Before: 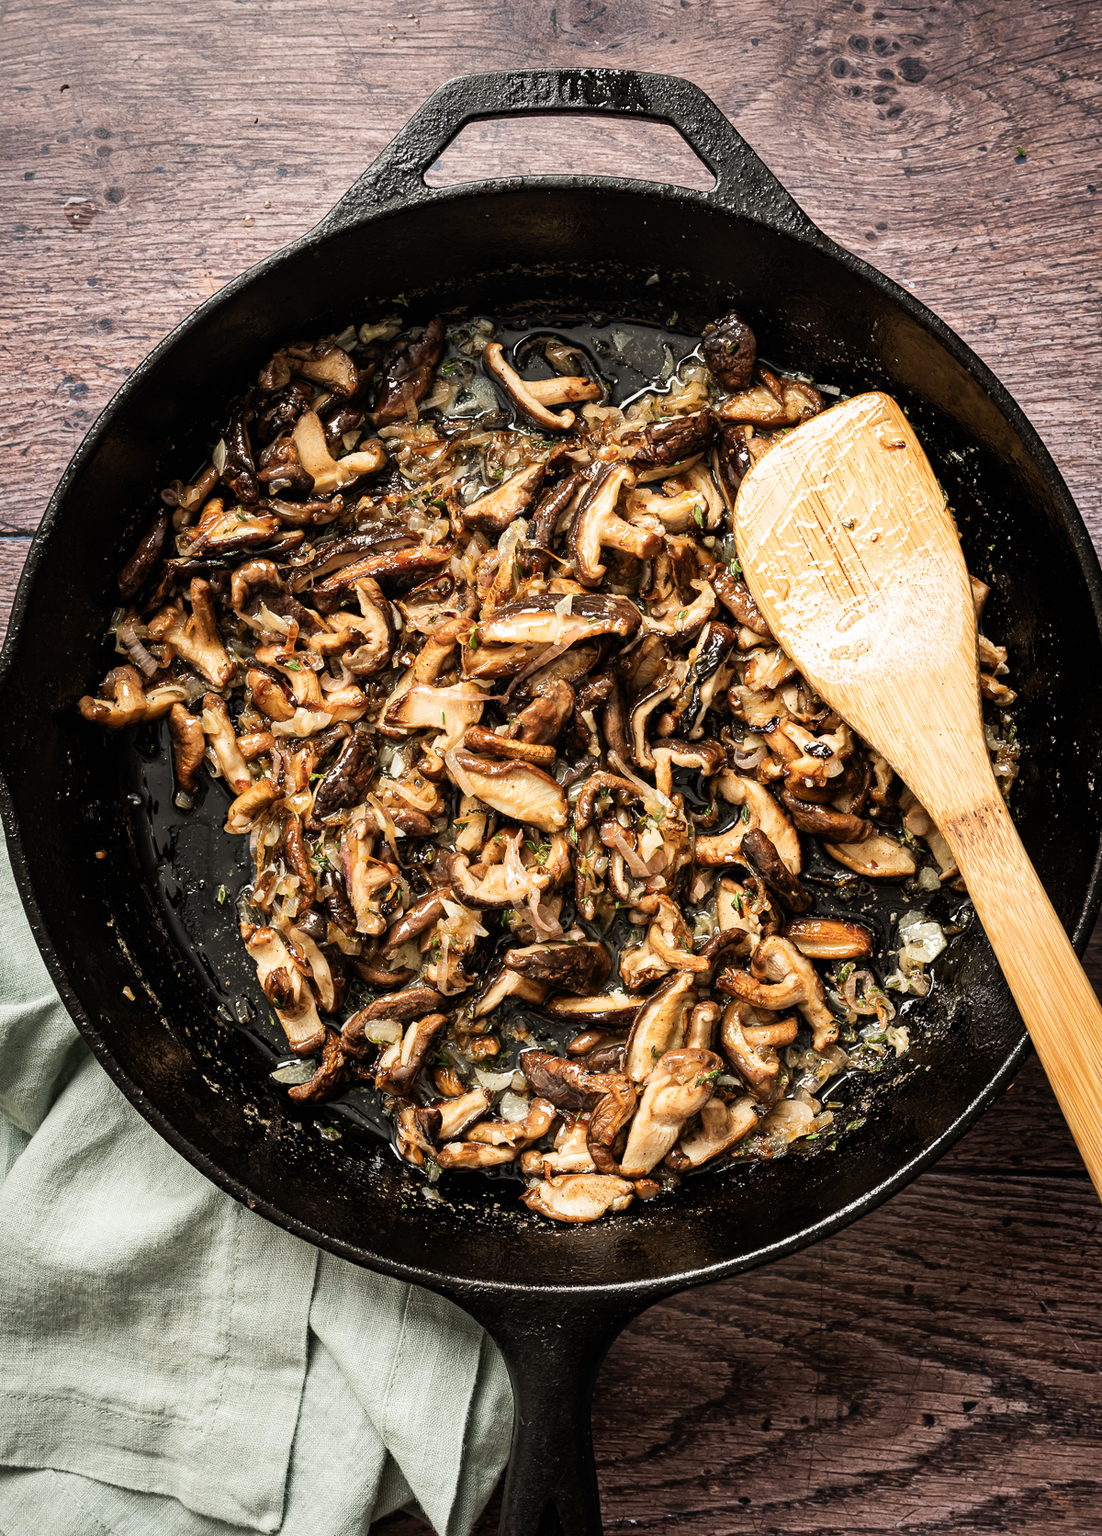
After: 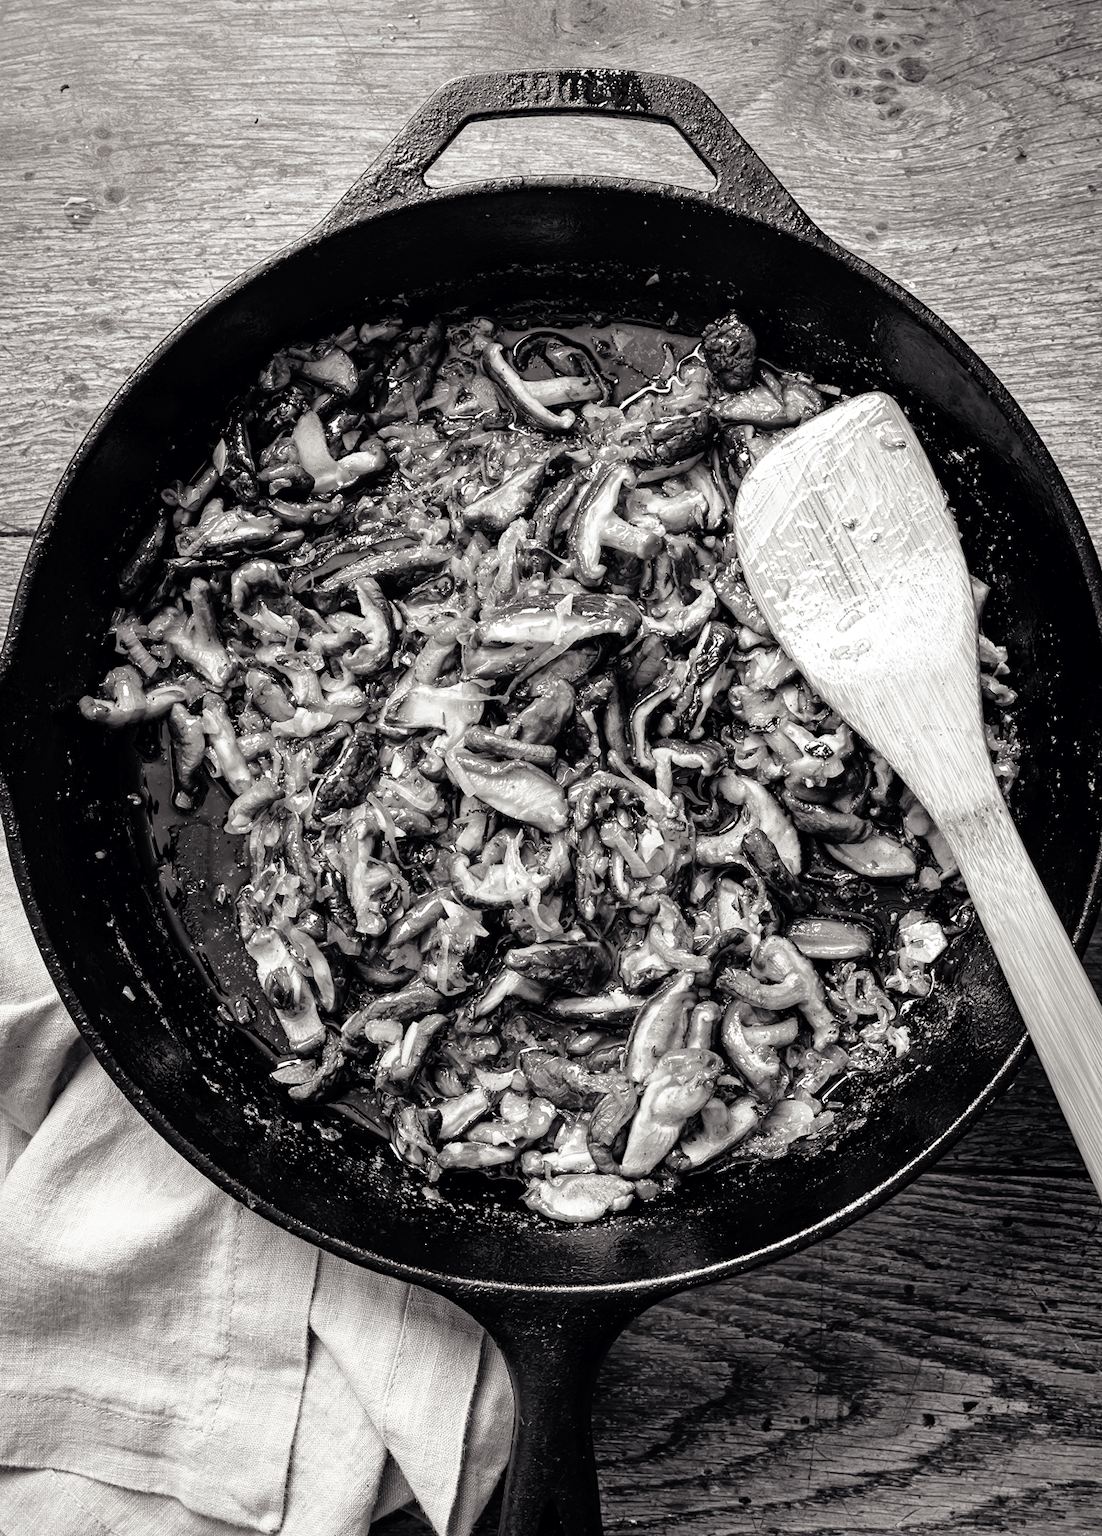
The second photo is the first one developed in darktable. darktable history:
tone curve: curves: ch0 [(0, 0) (0.003, 0.007) (0.011, 0.011) (0.025, 0.021) (0.044, 0.04) (0.069, 0.07) (0.1, 0.129) (0.136, 0.187) (0.177, 0.254) (0.224, 0.325) (0.277, 0.398) (0.335, 0.461) (0.399, 0.513) (0.468, 0.571) (0.543, 0.624) (0.623, 0.69) (0.709, 0.777) (0.801, 0.86) (0.898, 0.953) (1, 1)], preserve colors none
color look up table: target L [83.12, 88.47, 100.33, 82.76, 75.52, 61.6, 68.22, 44.65, 38.57, 36.99, 23.39, 12.23, 200.9, 103.21, 80.7, 66.95, 66.22, 46.9, 58.07, 50.12, 64.34, 65.85, 52.72, 37.99, 26.21, 4.686, 100.33, 82.05, 84.55, 89.57, 77.34, 90.24, 88.1, 69.23, 82.43, 50.55, 46.9, 59.5, 65.11, 31.68, 27.92, 40.29, 89.57, 85.35, 70.31, 71.07, 51.1, 81.35, 52.15], target a [0.171, 0.049, -0.516, 0.179, 0.363, 1.255, 0.955, 2.412, 2.106, 2.137, 0.86, 1.015, 0, 0, 0.104, 0.624, 0.808, 2.301, 2.342, 2.274, 0.814, 0.809, 2.797, 2.586, 1.481, 0.276, -0.516, 0.188, 0.222, 0.406, 0.4, 0.429, 0.085, 0.662, 0.312, 2.568, 2.301, 1.482, 0.947, 1.584, 2.035, 1.915, 0.406, 0.345, 0.513, 0.281, 2.291, 0.337, 2.732], target b [2.249, 1.572, 9.898, 2.252, 3.627, 3.178, 2.149, 1.706, 0.9, 2.08, 0.306, -0.091, -0.001, -0.002, 1.954, 3.108, 3.154, 2.004, 3.172, 1.936, 3.173, 3.158, 2.355, 1.042, 0.538, -1.072, 9.898, 2.141, 1.711, 1.252, 2.918, 1.187, 1.664, 3.258, 1.755, 2.486, 2.004, 2.969, 2.64, 0.647, 0.221, 1.416, 1.252, 1.288, 2.921, 3.586, 1.691, 1.447, 2.51], num patches 49
